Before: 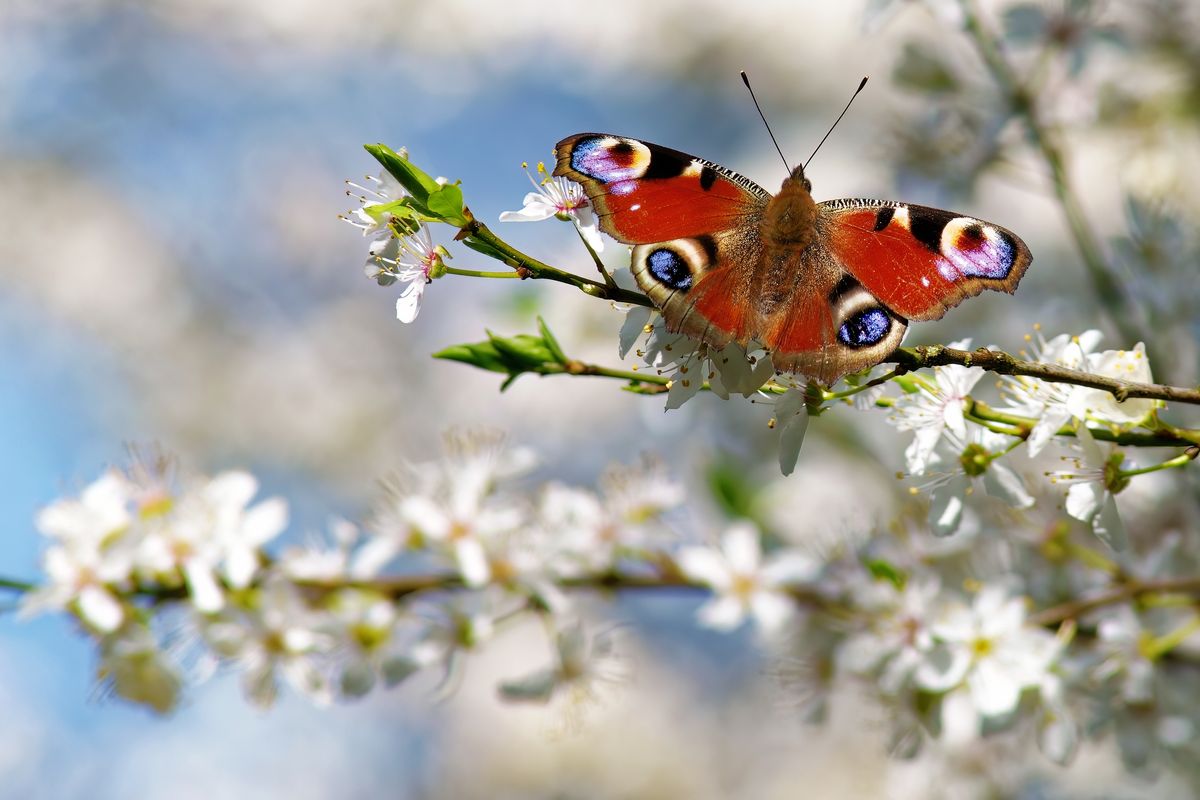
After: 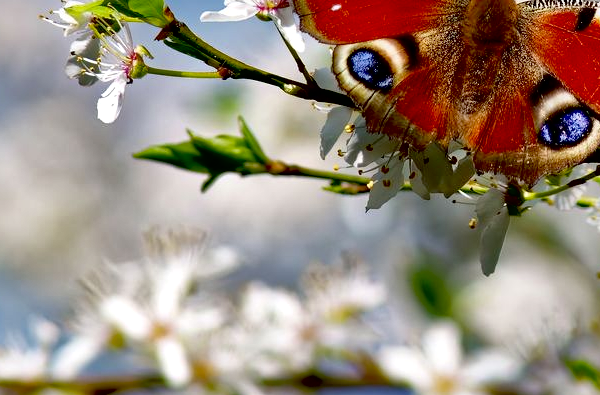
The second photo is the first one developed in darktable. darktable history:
local contrast: mode bilateral grid, contrast 19, coarseness 50, detail 172%, midtone range 0.2
crop: left 24.952%, top 25.058%, right 24.971%, bottom 25.517%
exposure: black level correction 0.029, exposure -0.076 EV, compensate highlight preservation false
